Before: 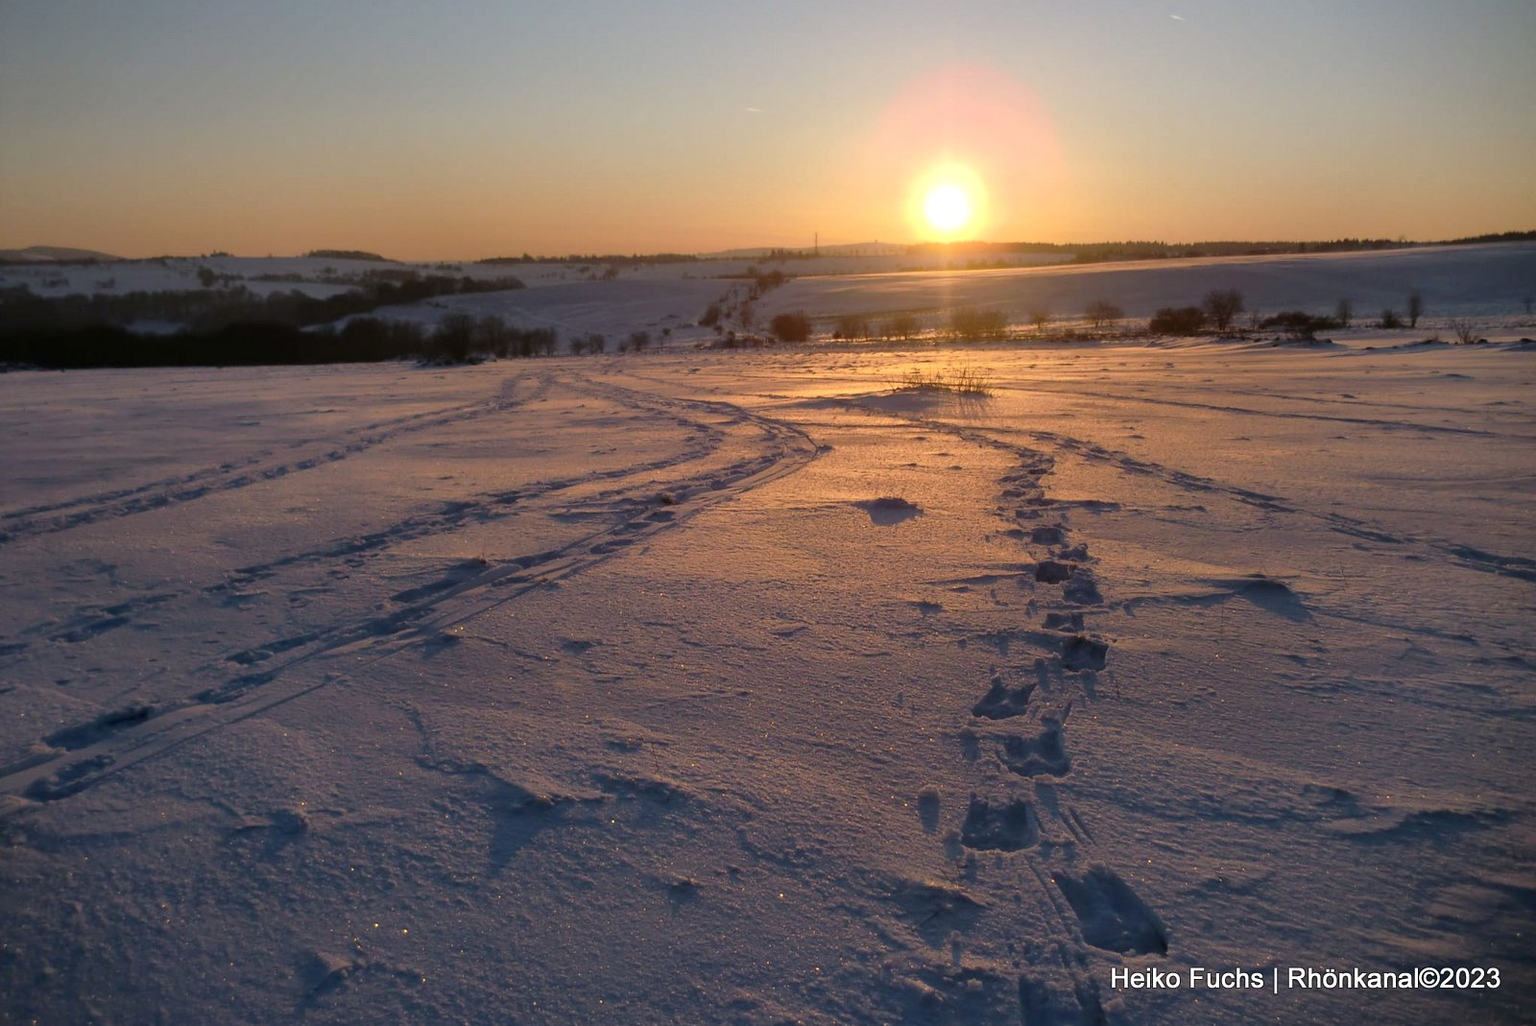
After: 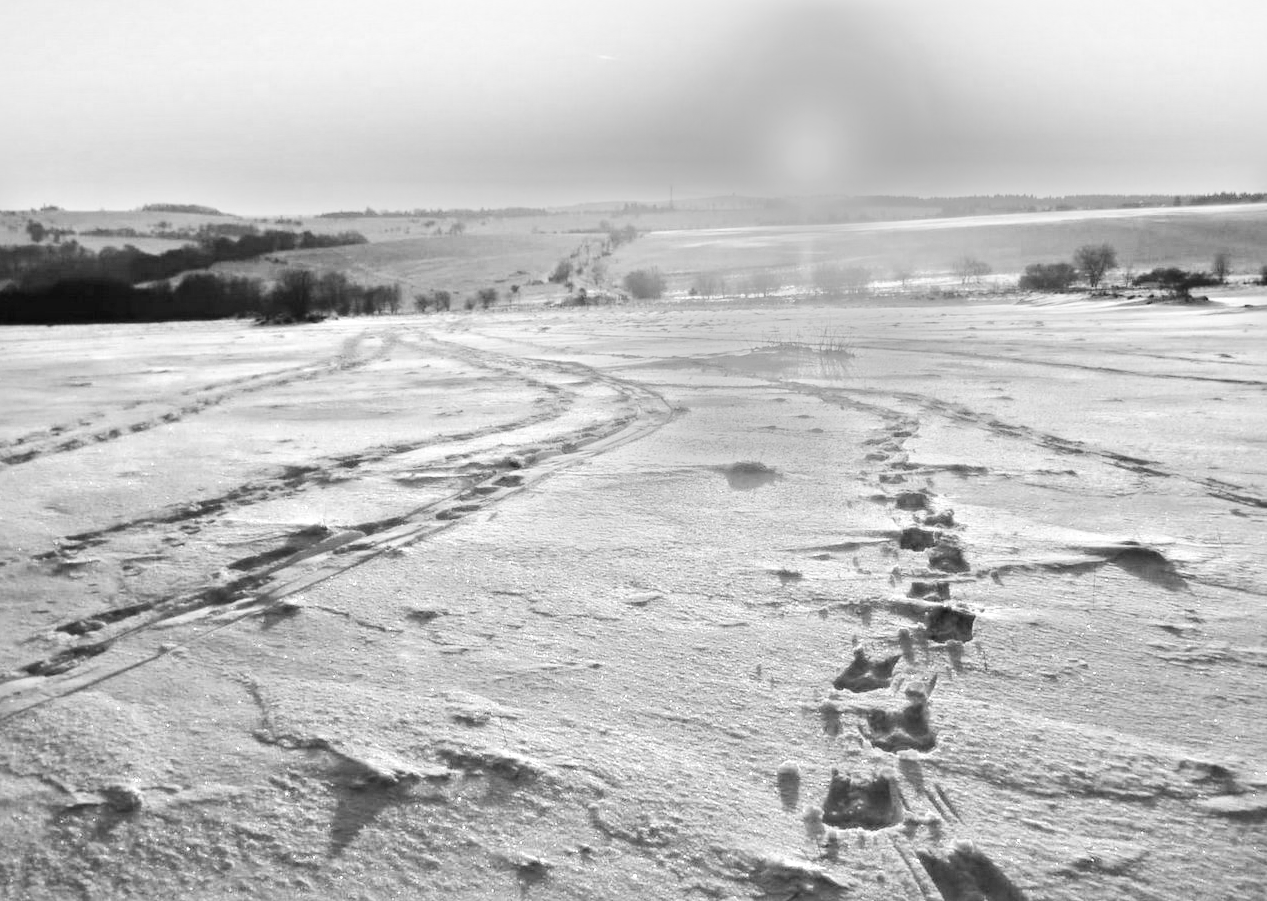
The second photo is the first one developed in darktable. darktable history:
monochrome: on, module defaults
crop: left 11.225%, top 5.381%, right 9.565%, bottom 10.314%
white balance: red 4.26, blue 1.802
contrast brightness saturation: contrast 0.18, saturation 0.3
